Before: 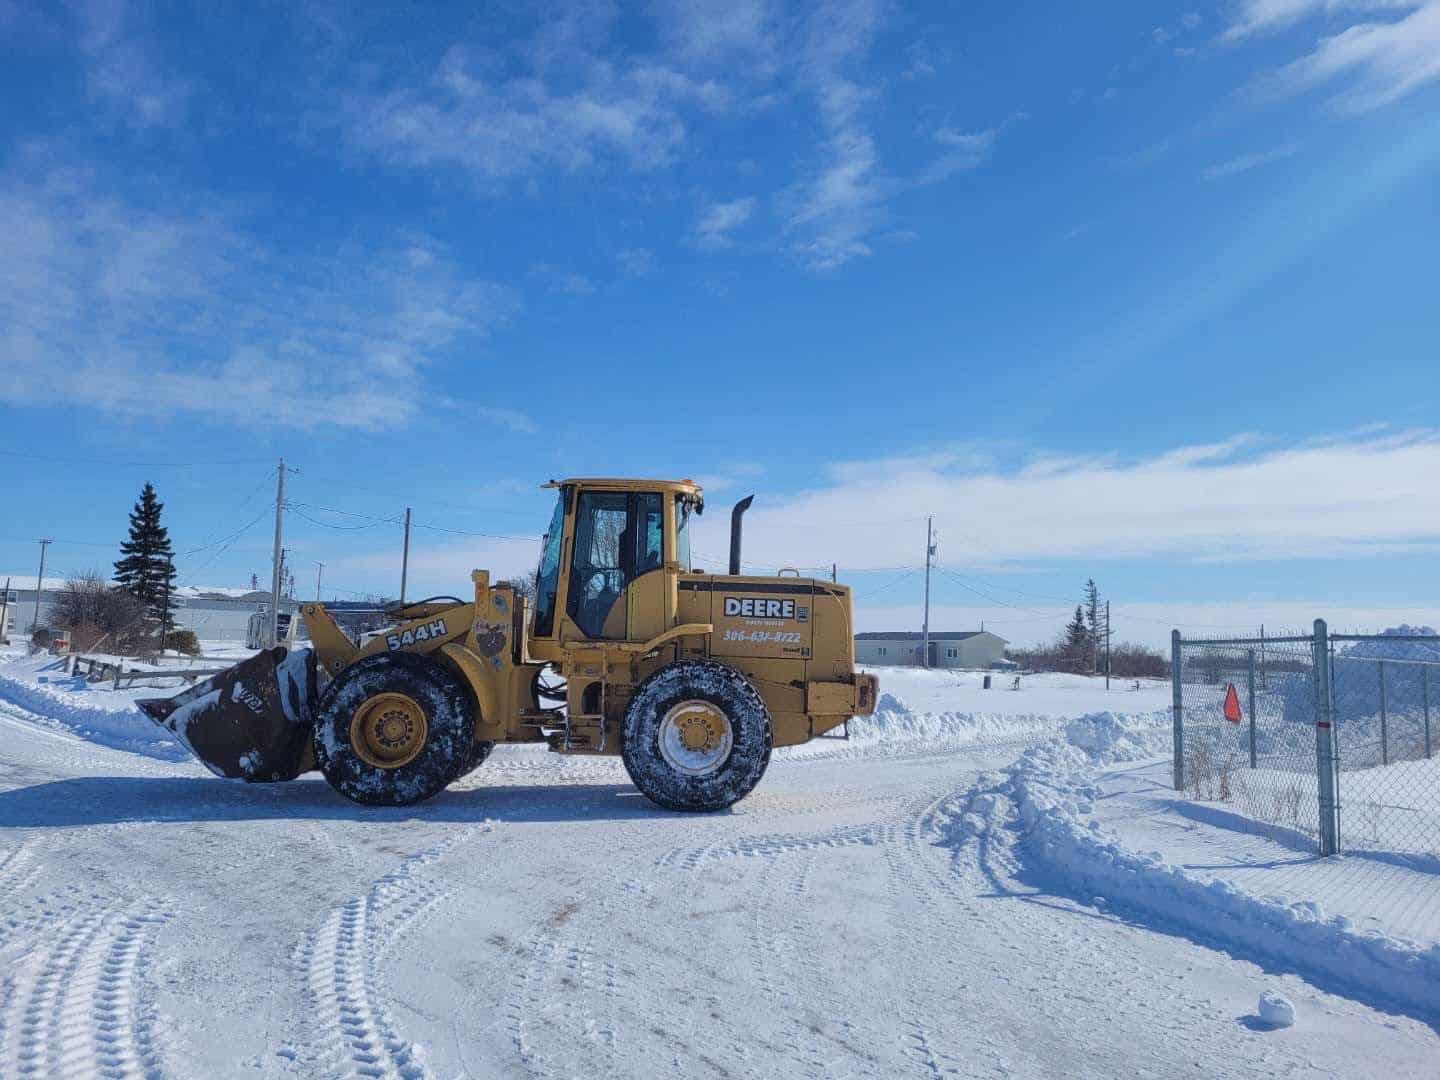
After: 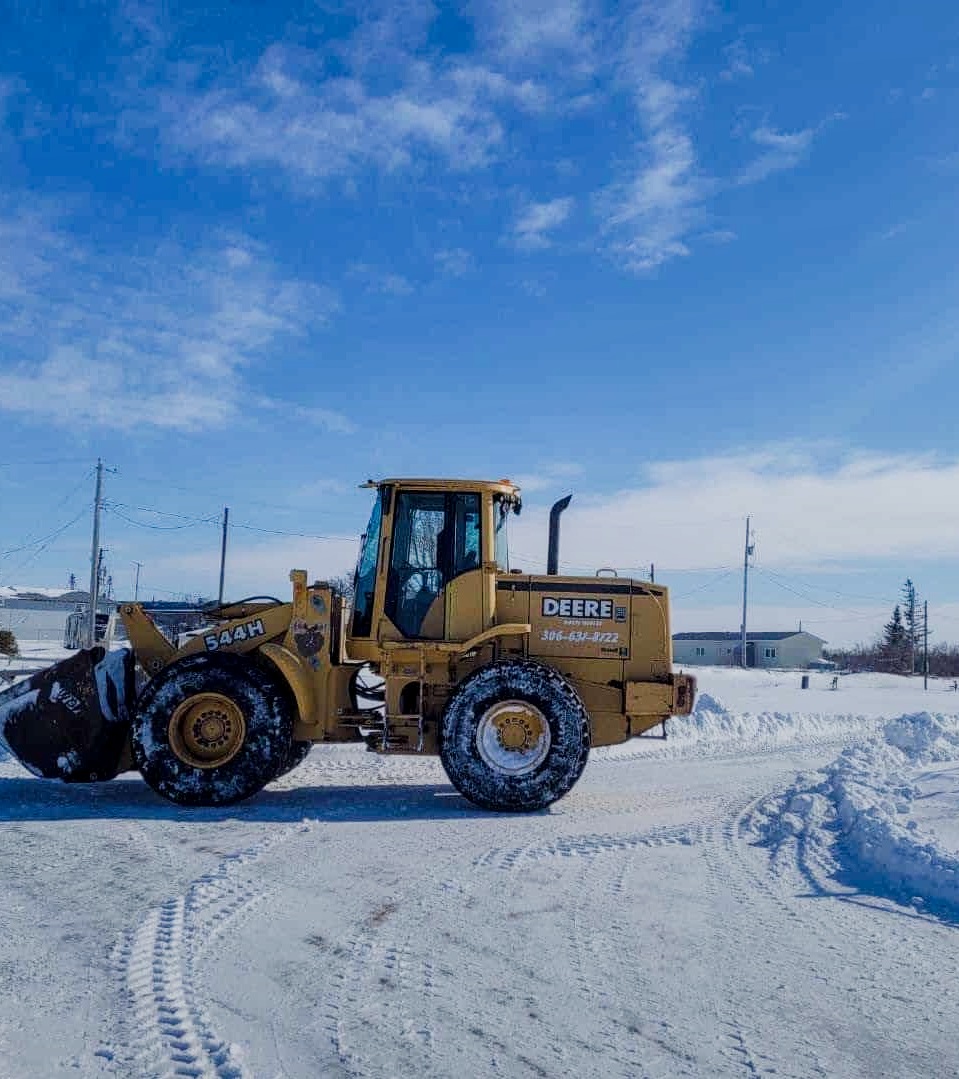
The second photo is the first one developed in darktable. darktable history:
crop and rotate: left 12.648%, right 20.685%
graduated density: rotation -180°, offset 24.95
local contrast: on, module defaults
sigmoid: on, module defaults
